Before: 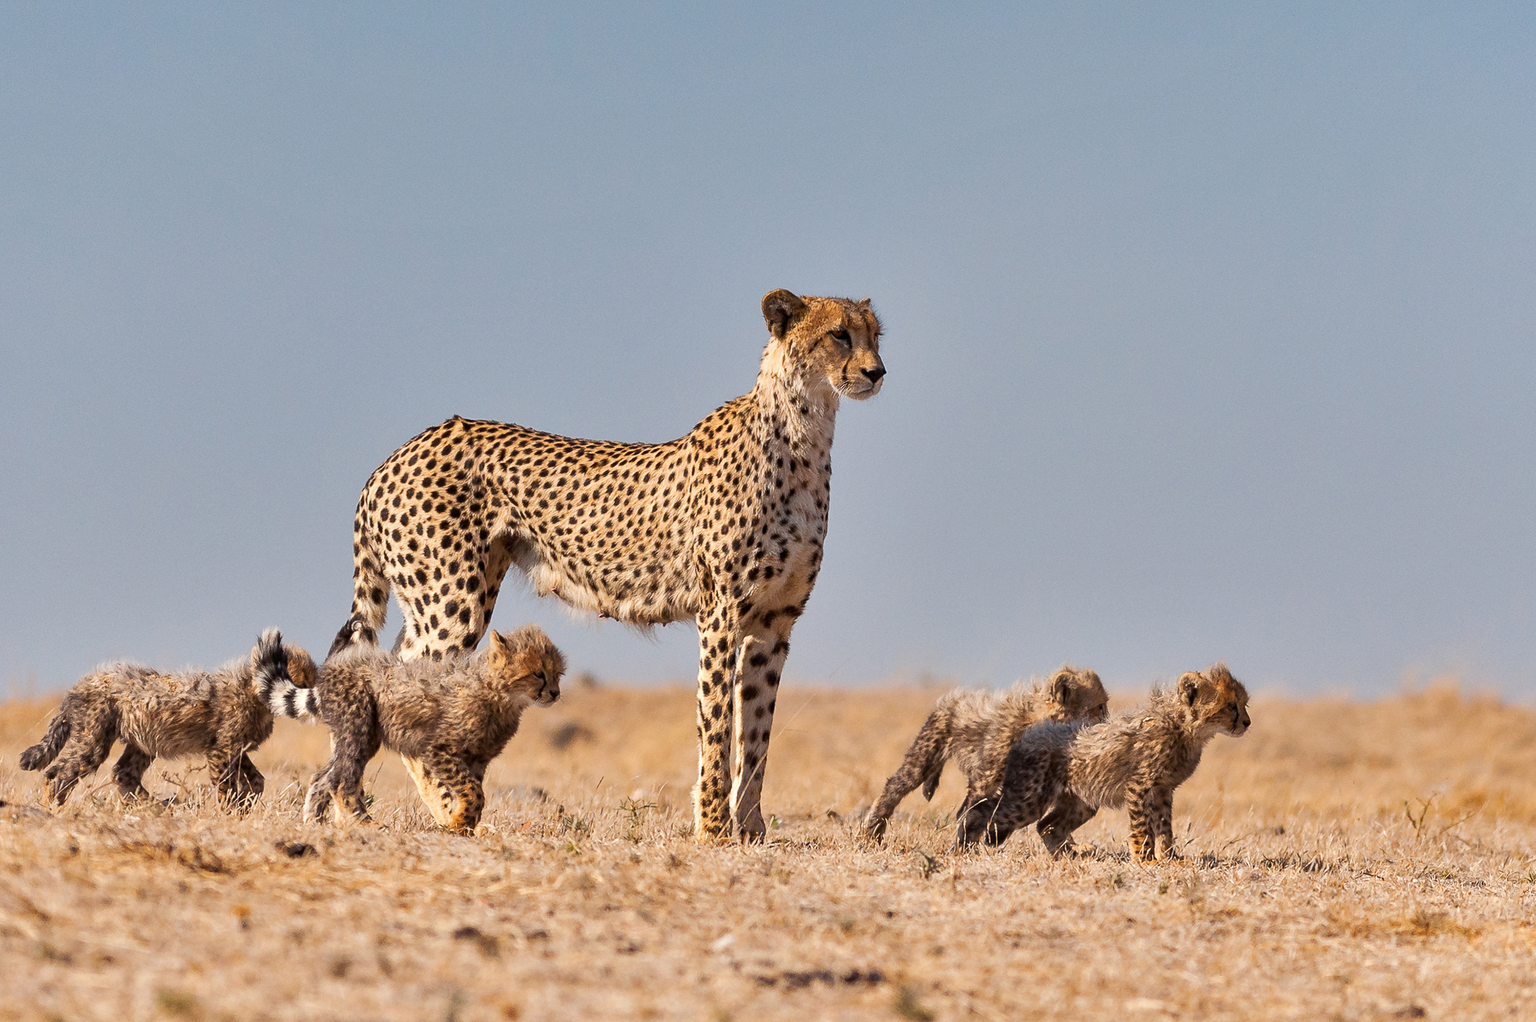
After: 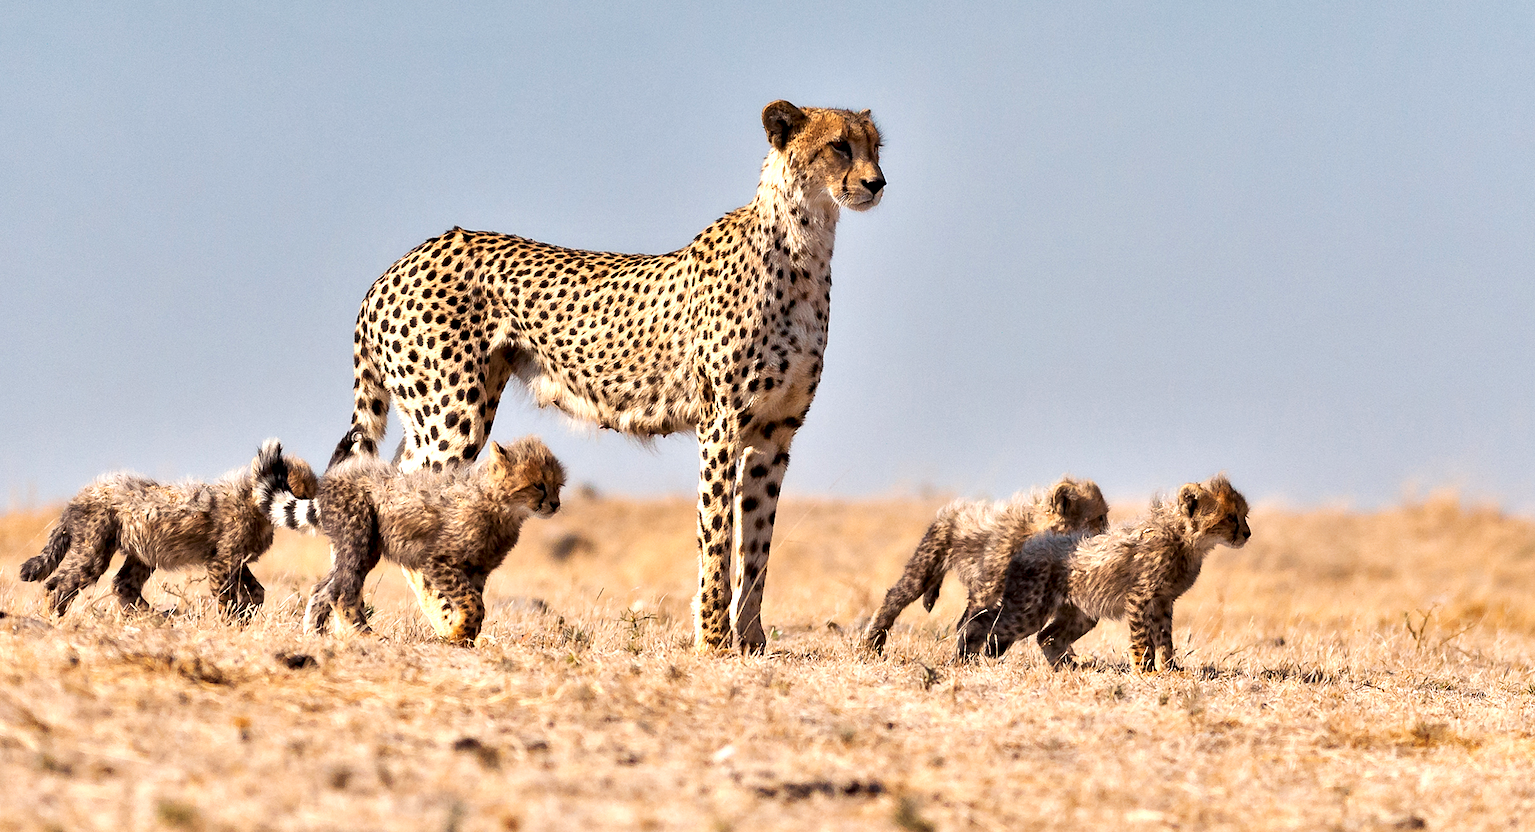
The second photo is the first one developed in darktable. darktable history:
contrast equalizer: octaves 7, y [[0.514, 0.573, 0.581, 0.508, 0.5, 0.5], [0.5 ×6], [0.5 ×6], [0 ×6], [0 ×6]]
exposure: black level correction 0, exposure 0.498 EV, compensate highlight preservation false
crop and rotate: top 18.517%
